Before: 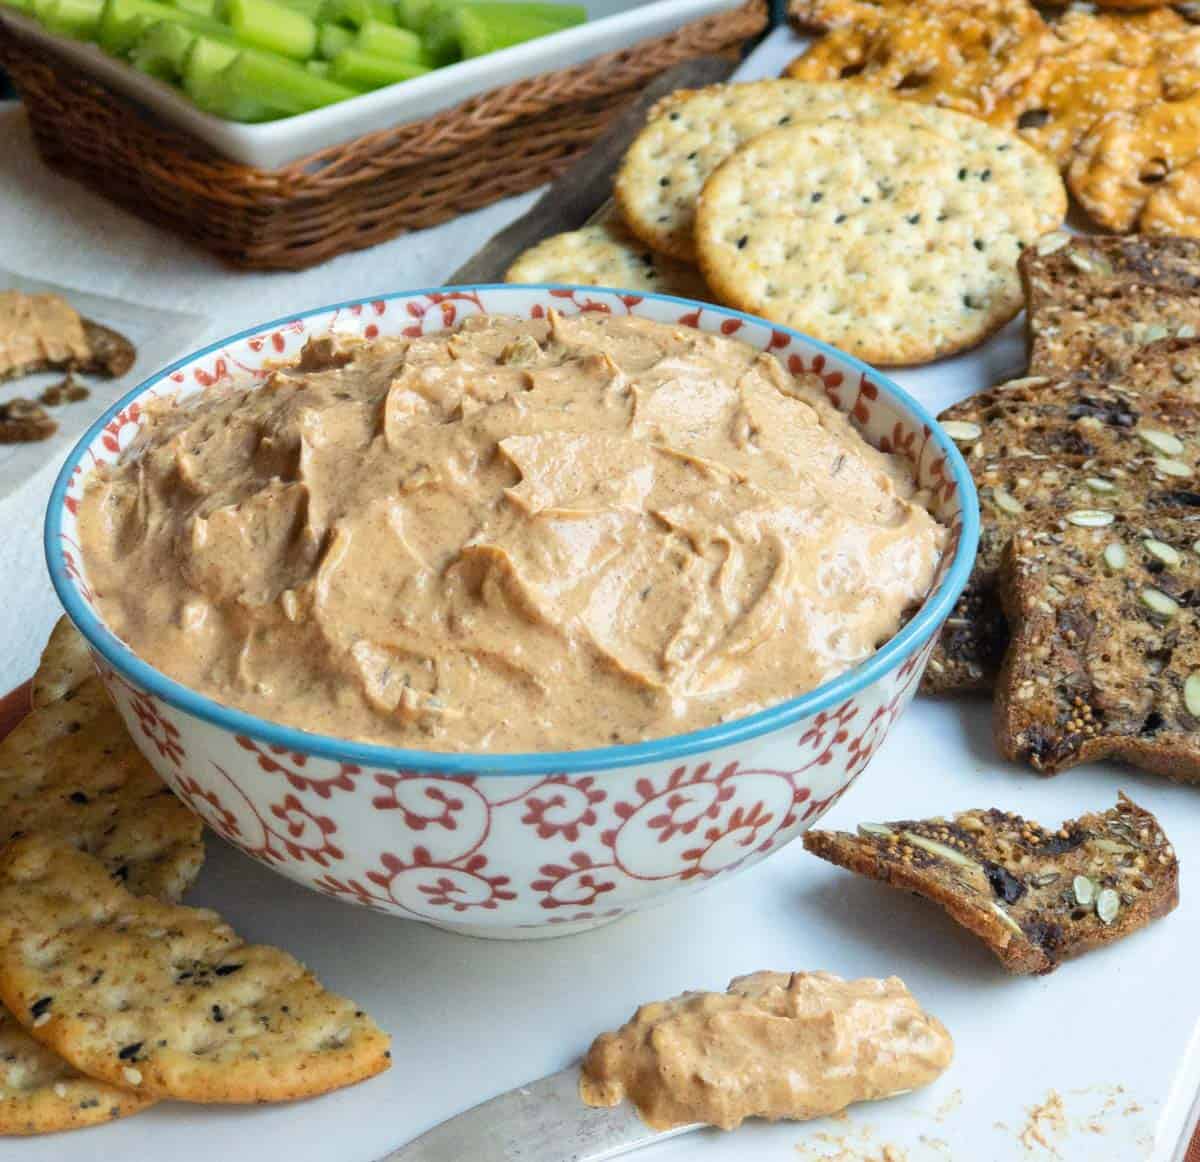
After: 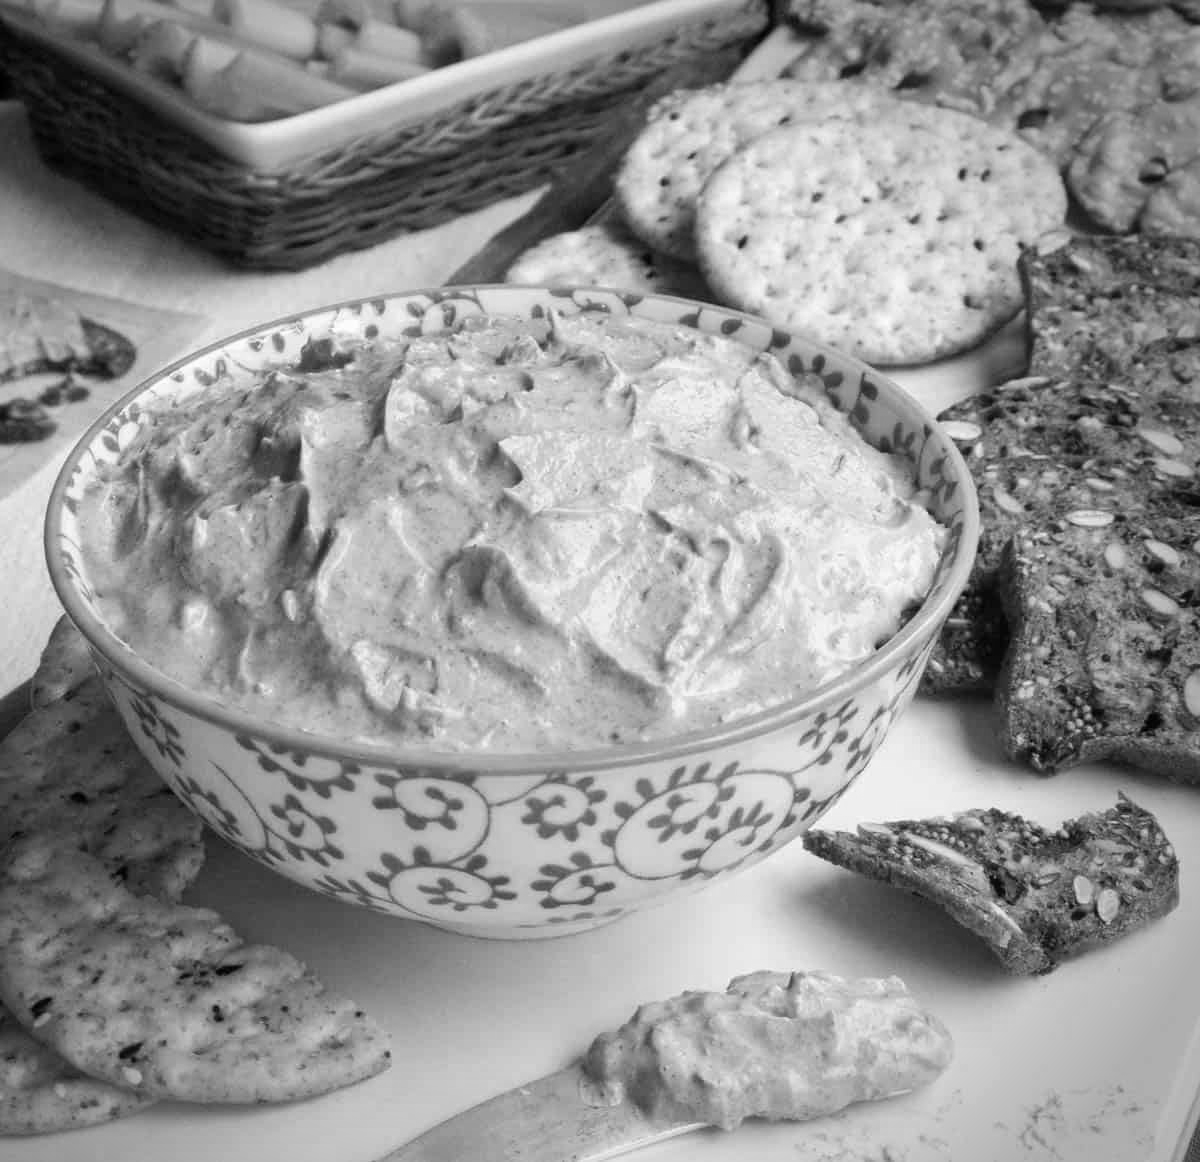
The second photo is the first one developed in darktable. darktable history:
vignetting: center (-0.15, 0.013)
color correction: highlights a* -0.772, highlights b* -8.92
monochrome: on, module defaults
